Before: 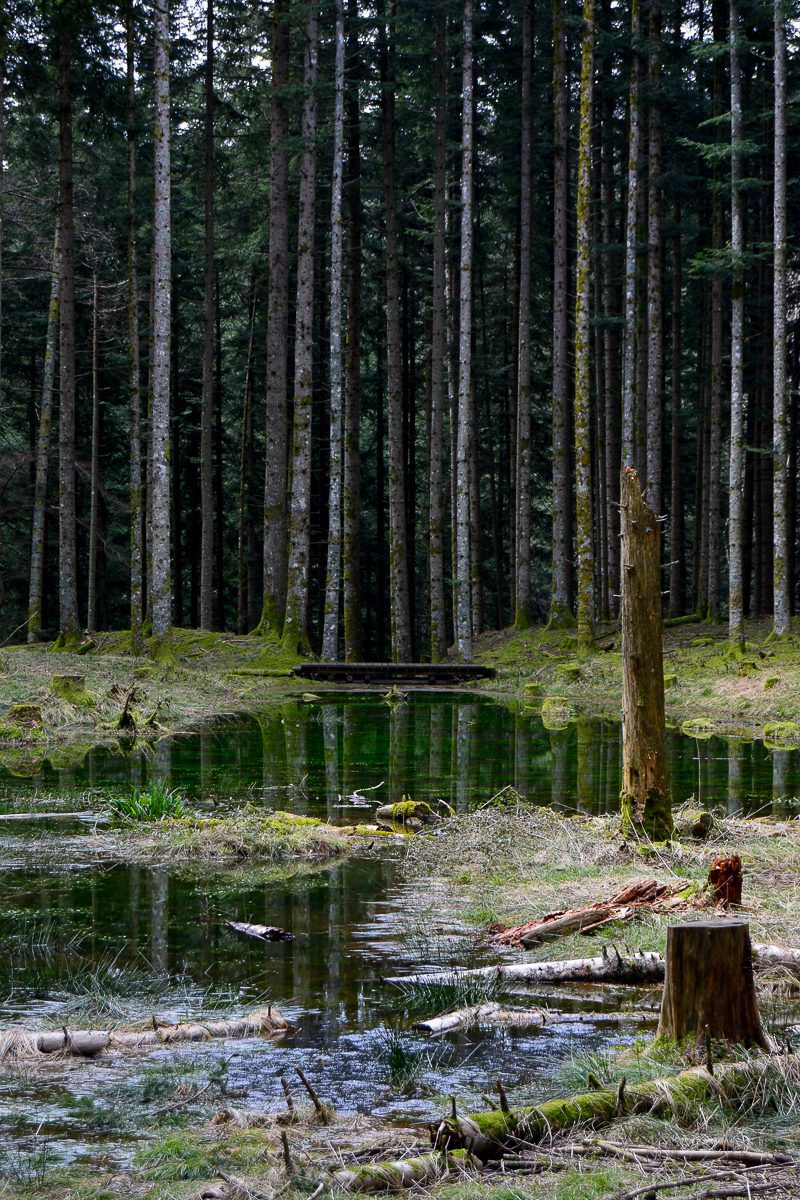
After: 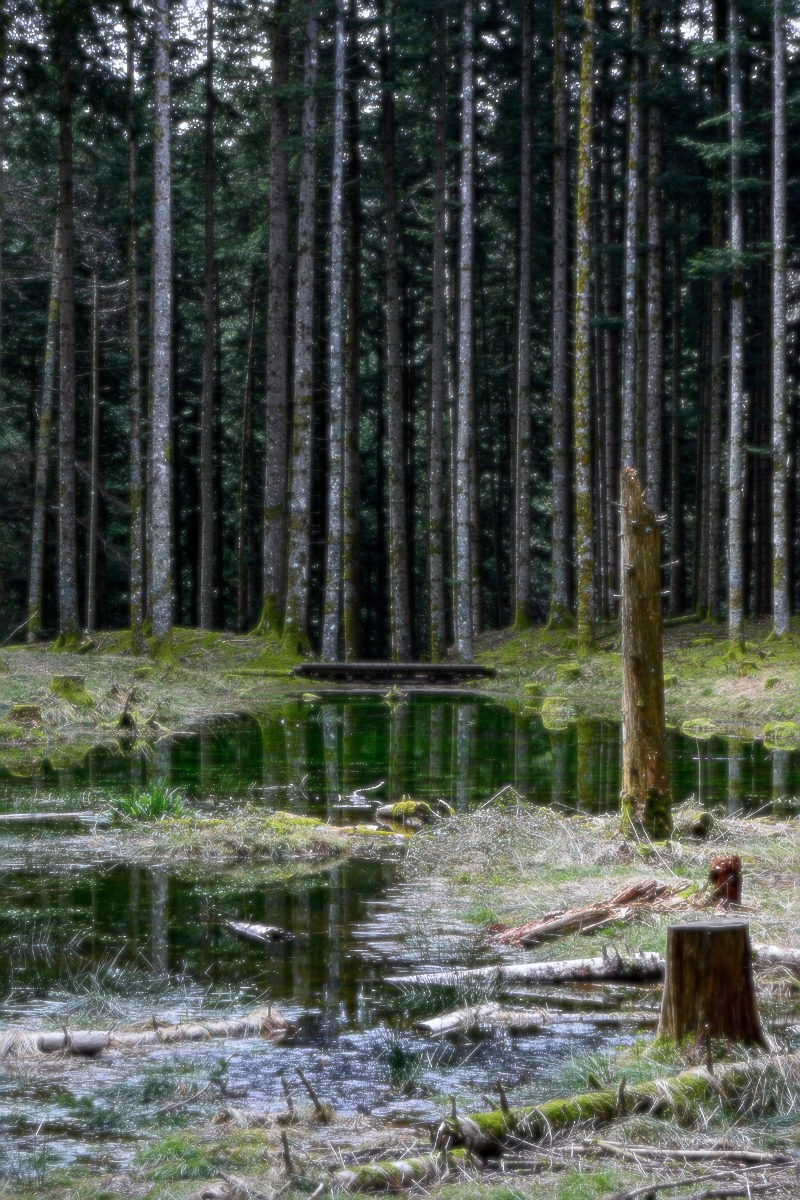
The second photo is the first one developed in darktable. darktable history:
sharpen: on, module defaults
color balance rgb: linear chroma grading › global chroma -0.67%
white balance: red 0.98, blue 1.034
soften: size 8.67%, mix 49%
